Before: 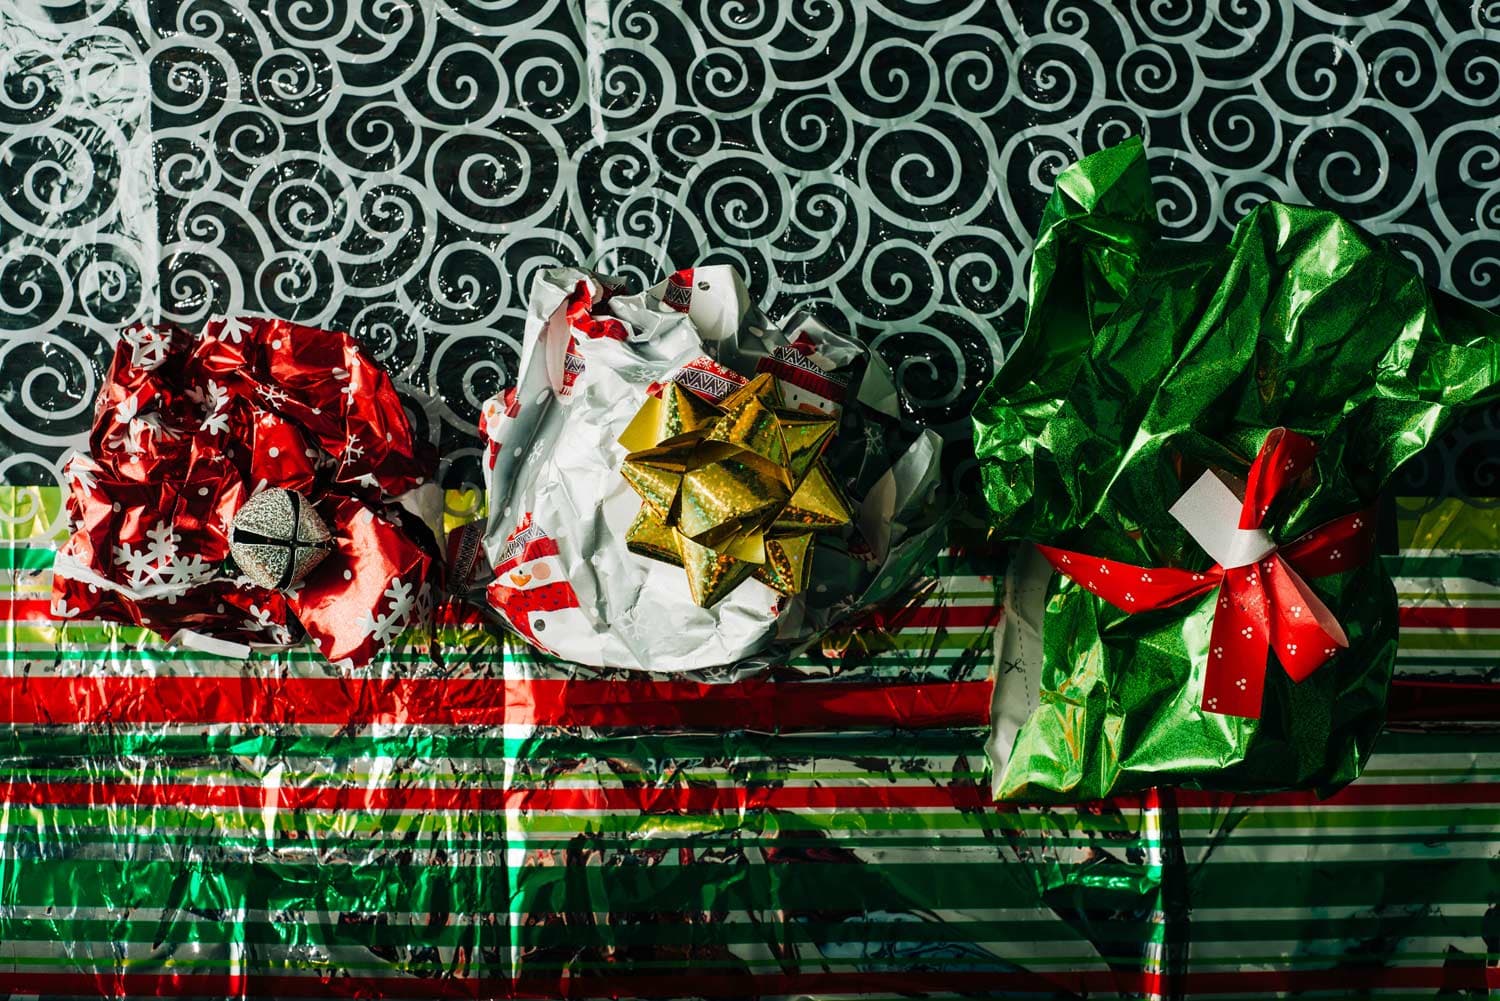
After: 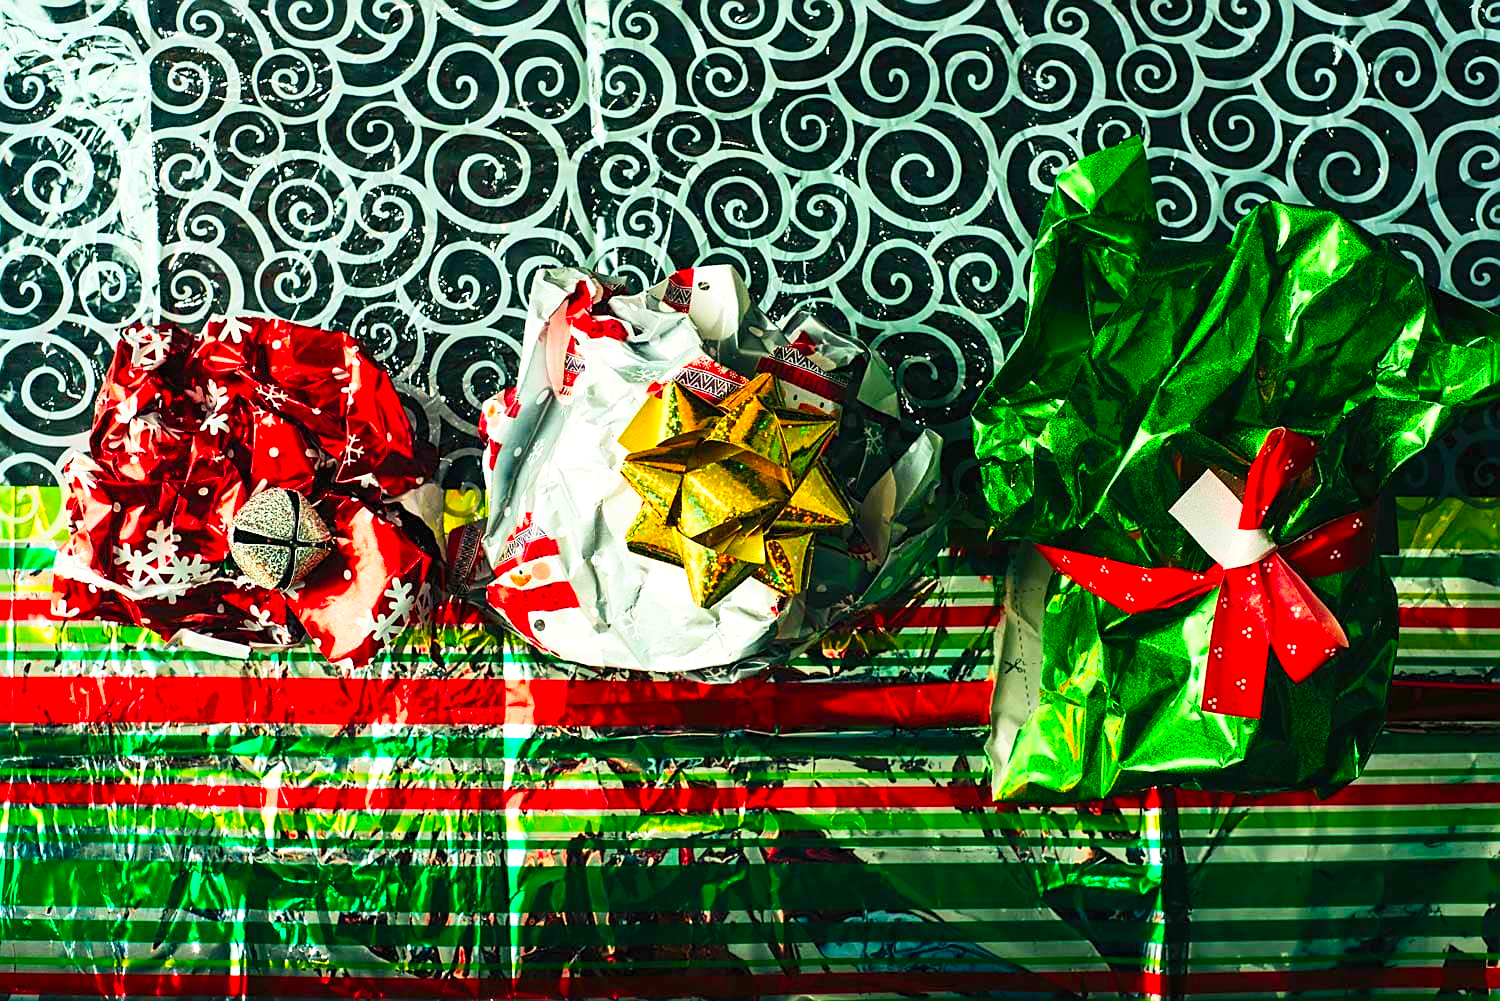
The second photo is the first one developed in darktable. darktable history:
sharpen: on, module defaults
exposure: exposure 0.426 EV, compensate highlight preservation false
contrast brightness saturation: contrast 0.2, brightness 0.2, saturation 0.8
